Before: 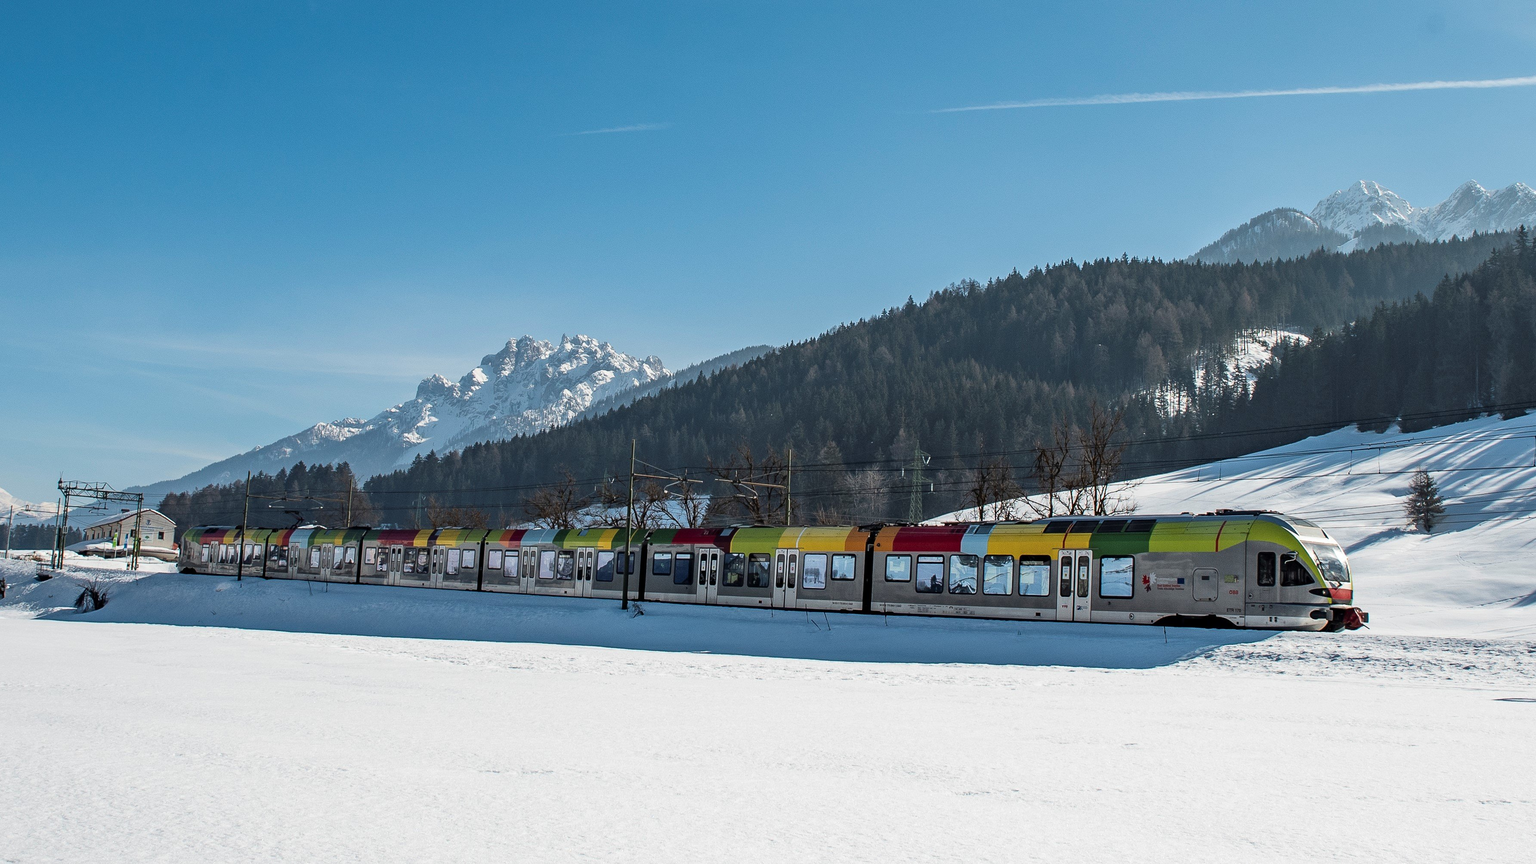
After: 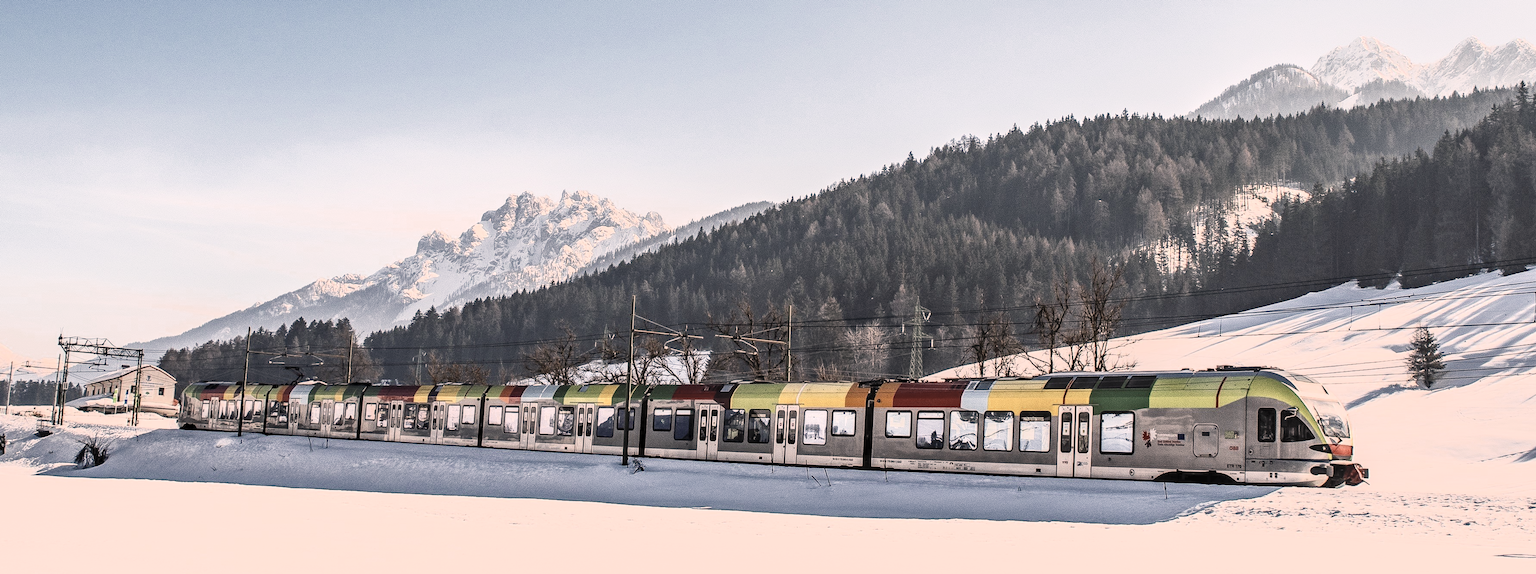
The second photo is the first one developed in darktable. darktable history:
color correction: highlights a* 11.96, highlights b* 11.58
crop: top 16.727%, bottom 16.727%
color zones: curves: ch0 [(0, 0.5) (0.125, 0.4) (0.25, 0.5) (0.375, 0.4) (0.5, 0.4) (0.625, 0.35) (0.75, 0.35) (0.875, 0.5)]; ch1 [(0, 0.35) (0.125, 0.45) (0.25, 0.35) (0.375, 0.35) (0.5, 0.35) (0.625, 0.35) (0.75, 0.45) (0.875, 0.35)]; ch2 [(0, 0.6) (0.125, 0.5) (0.25, 0.5) (0.375, 0.6) (0.5, 0.6) (0.625, 0.5) (0.75, 0.5) (0.875, 0.5)]
contrast brightness saturation: contrast 0.43, brightness 0.56, saturation -0.19
local contrast: on, module defaults
tone curve: curves: ch0 [(0, 0) (0.08, 0.06) (0.17, 0.14) (0.5, 0.5) (0.83, 0.86) (0.92, 0.94) (1, 1)], preserve colors none
